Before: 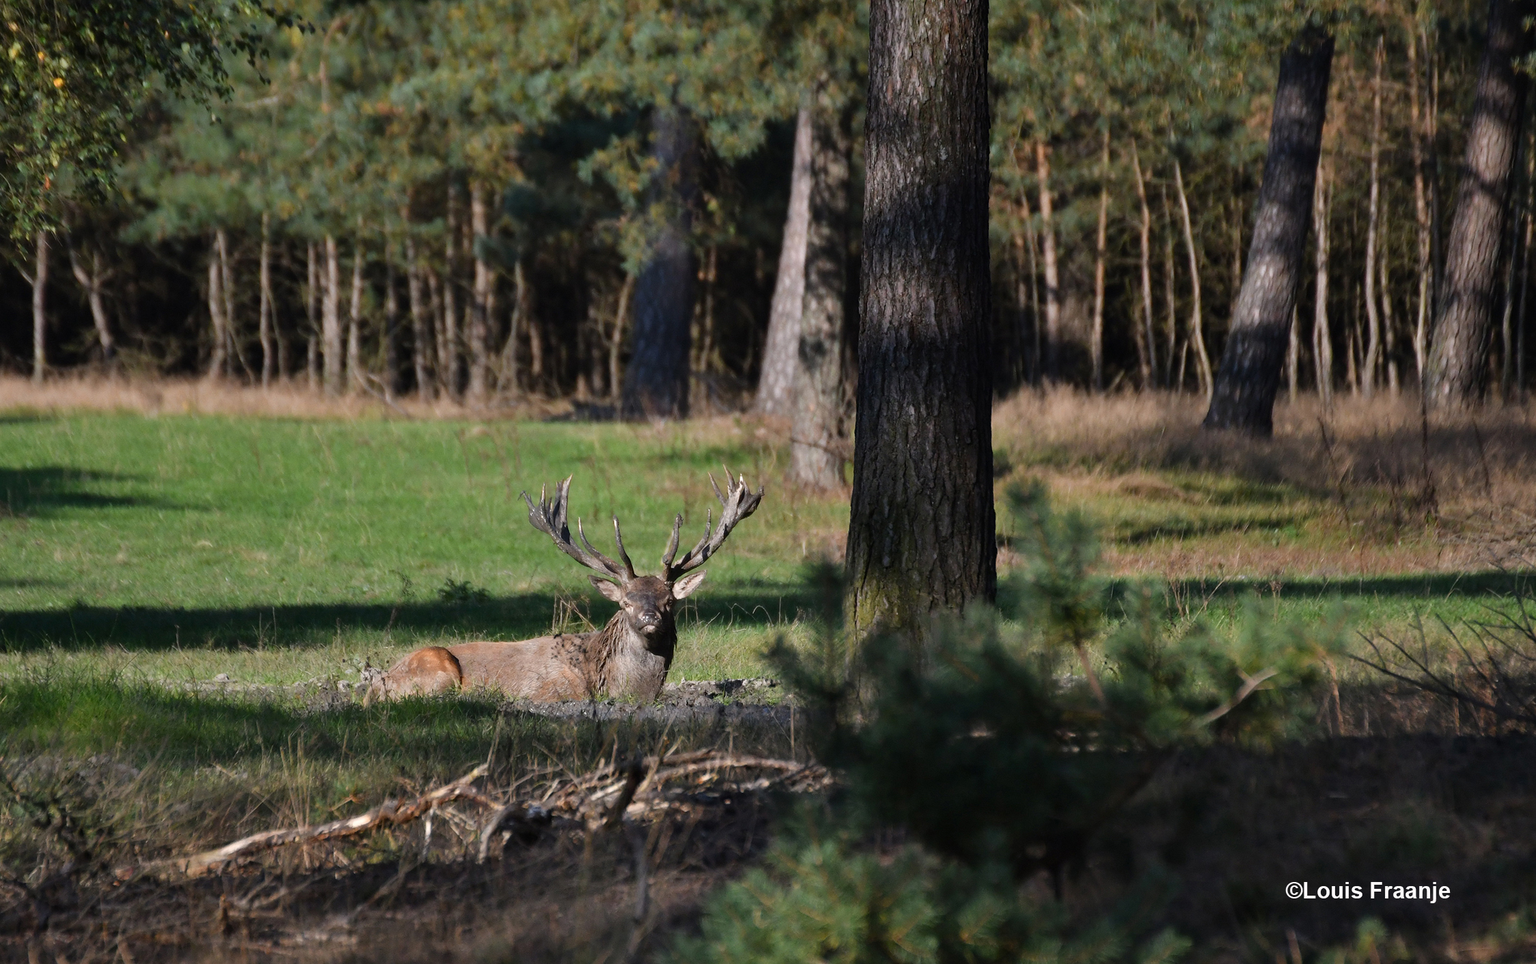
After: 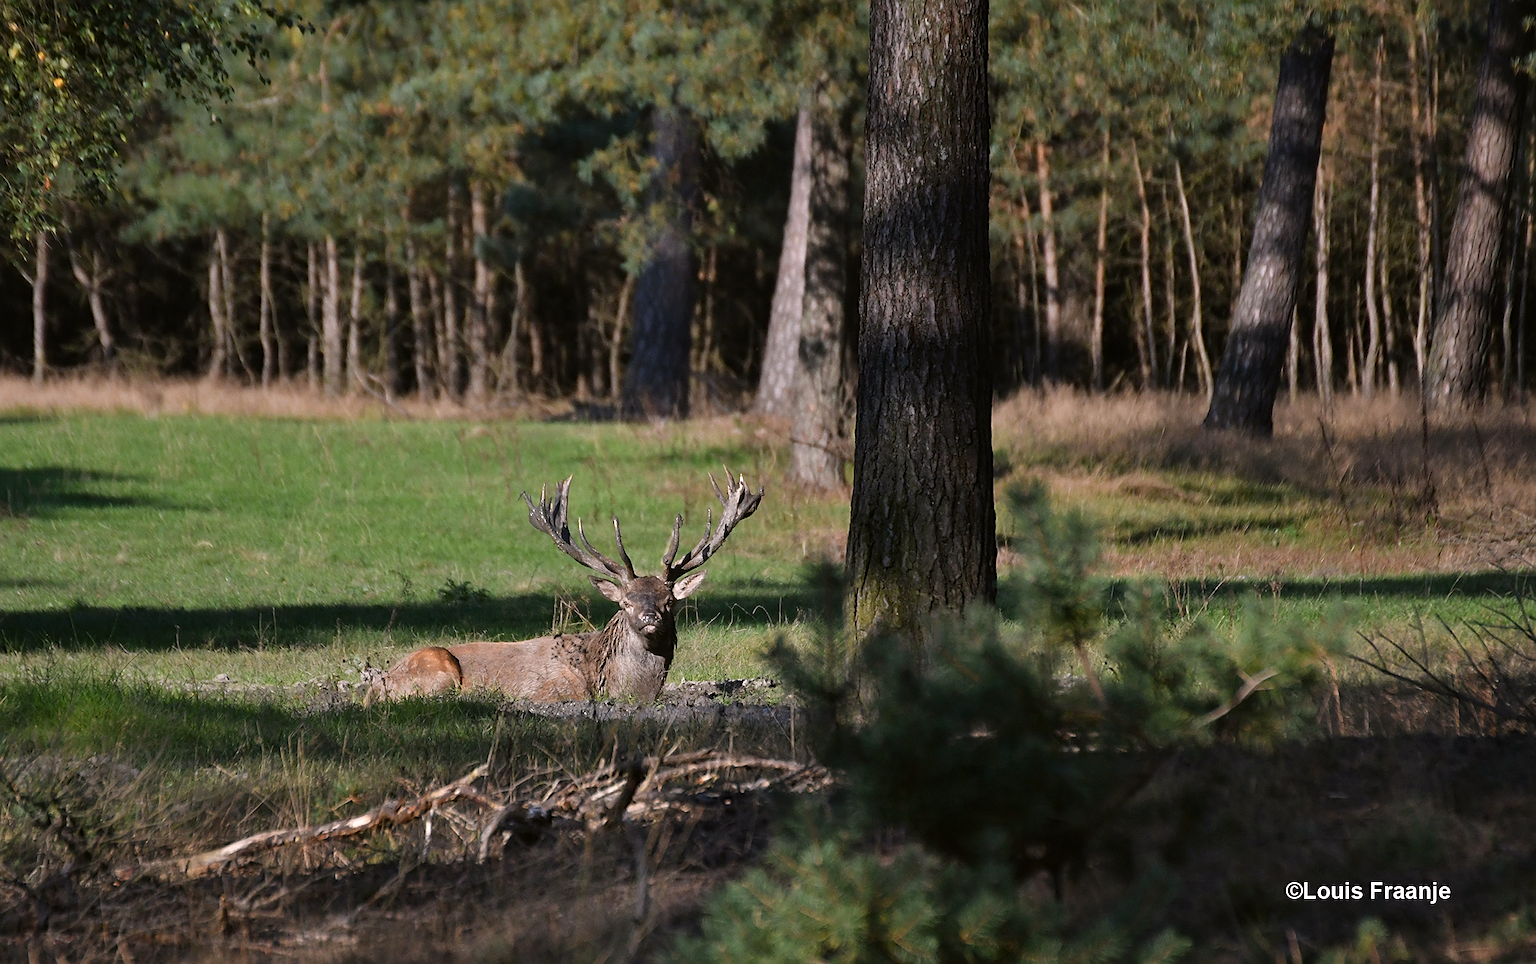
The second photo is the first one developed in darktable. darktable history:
sharpen: on, module defaults
color correction: highlights a* 3.12, highlights b* -1.55, shadows a* -0.101, shadows b* 2.52, saturation 0.98
